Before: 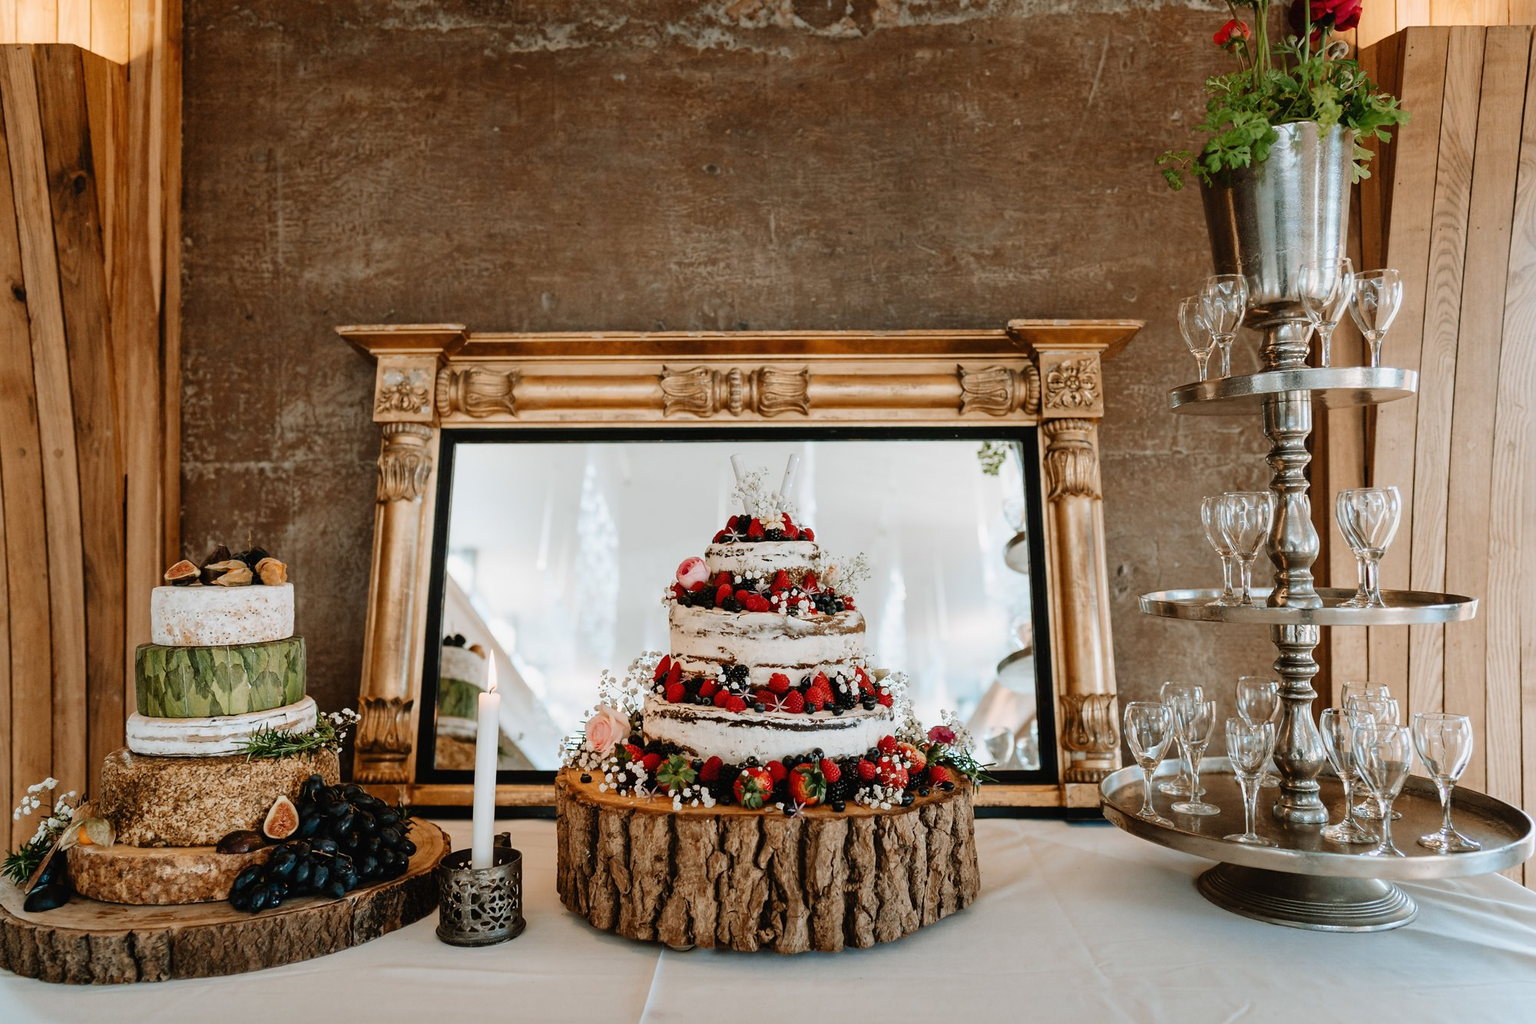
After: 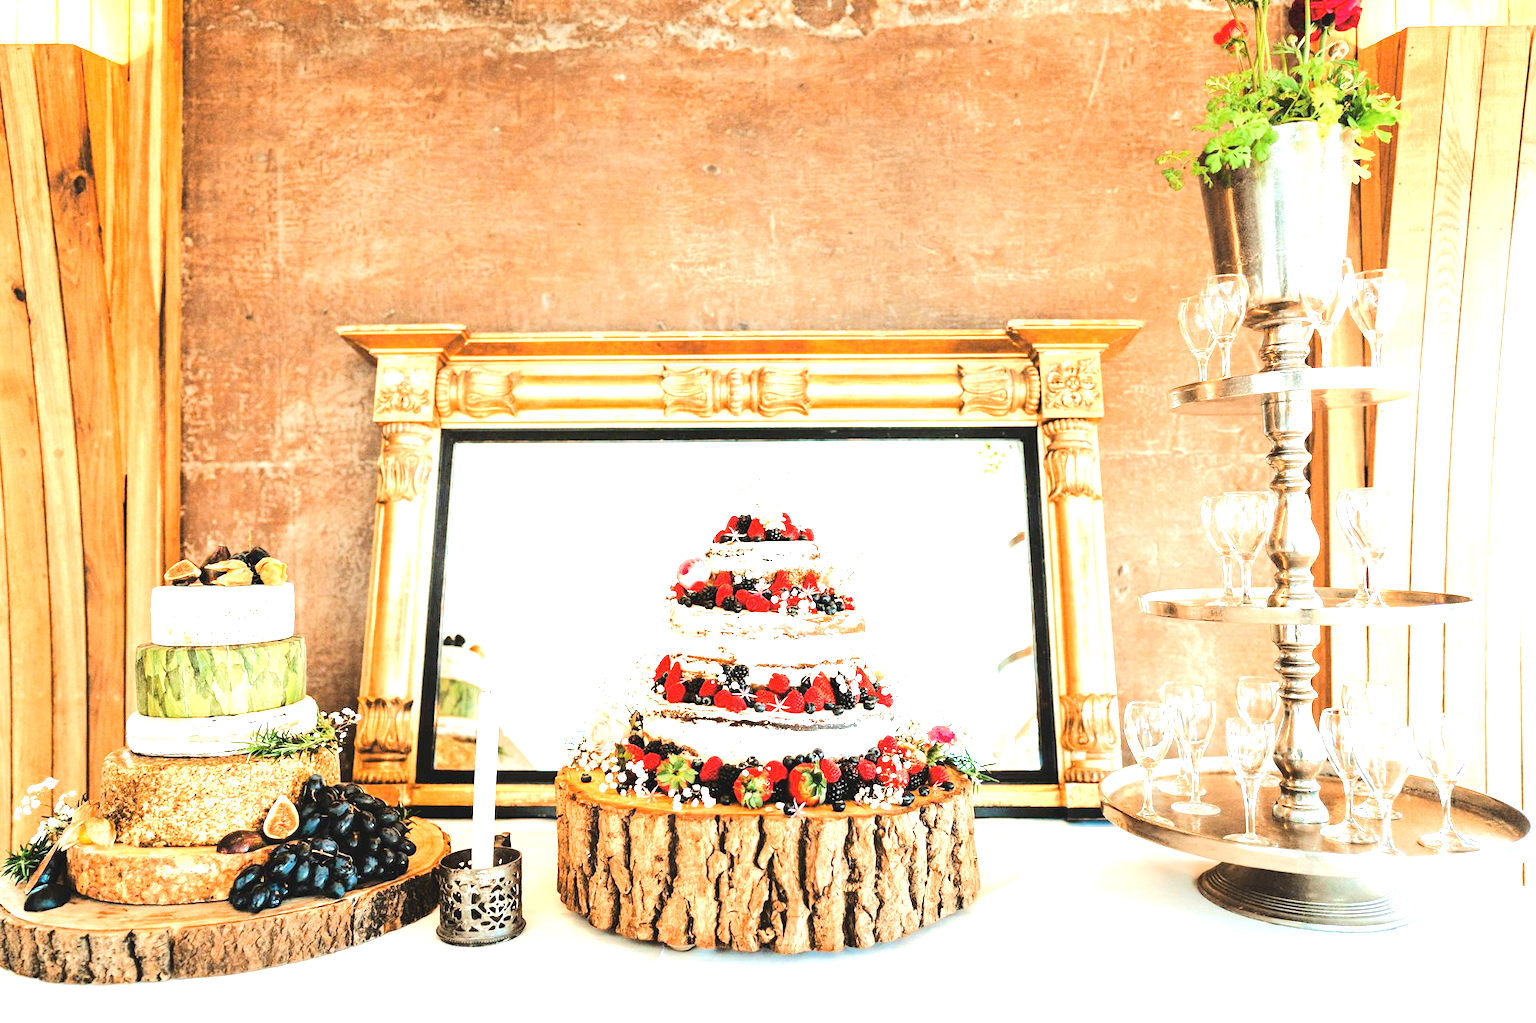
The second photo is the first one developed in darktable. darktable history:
contrast brightness saturation: contrast 0.053, brightness 0.059, saturation 0.015
exposure: exposure 1.994 EV, compensate exposure bias true, compensate highlight preservation false
tone equalizer: -7 EV 0.142 EV, -6 EV 0.572 EV, -5 EV 1.18 EV, -4 EV 1.33 EV, -3 EV 1.15 EV, -2 EV 0.6 EV, -1 EV 0.168 EV, edges refinement/feathering 500, mask exposure compensation -1.57 EV, preserve details no
